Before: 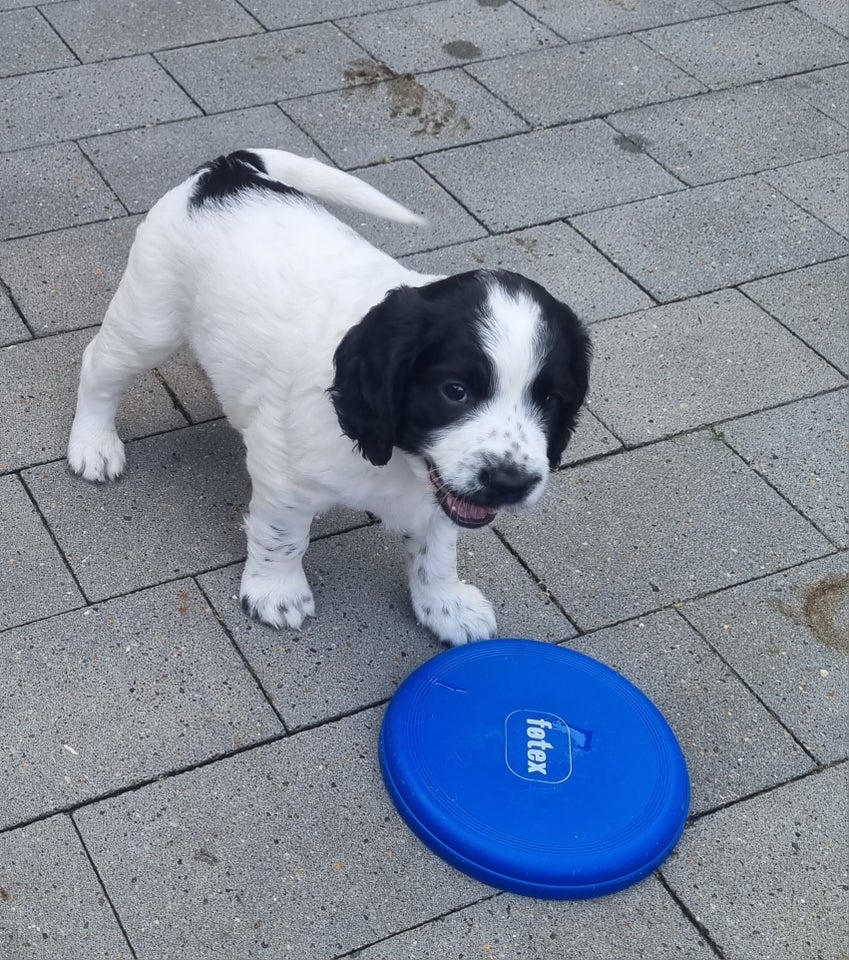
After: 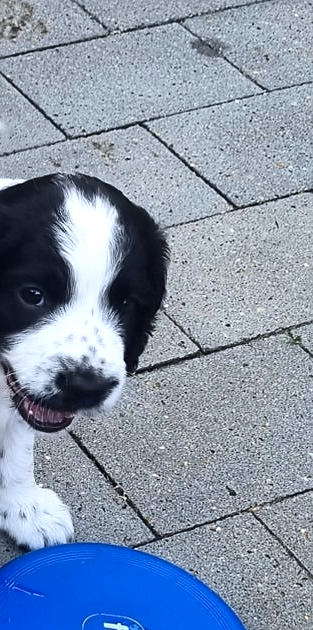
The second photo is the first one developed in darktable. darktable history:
crop and rotate: left 49.936%, top 10.094%, right 13.136%, bottom 24.256%
tone equalizer: -8 EV -0.417 EV, -7 EV -0.389 EV, -6 EV -0.333 EV, -5 EV -0.222 EV, -3 EV 0.222 EV, -2 EV 0.333 EV, -1 EV 0.389 EV, +0 EV 0.417 EV, edges refinement/feathering 500, mask exposure compensation -1.57 EV, preserve details no
contrast brightness saturation: contrast 0.14
white balance: red 0.982, blue 1.018
sharpen: radius 1.864, amount 0.398, threshold 1.271
